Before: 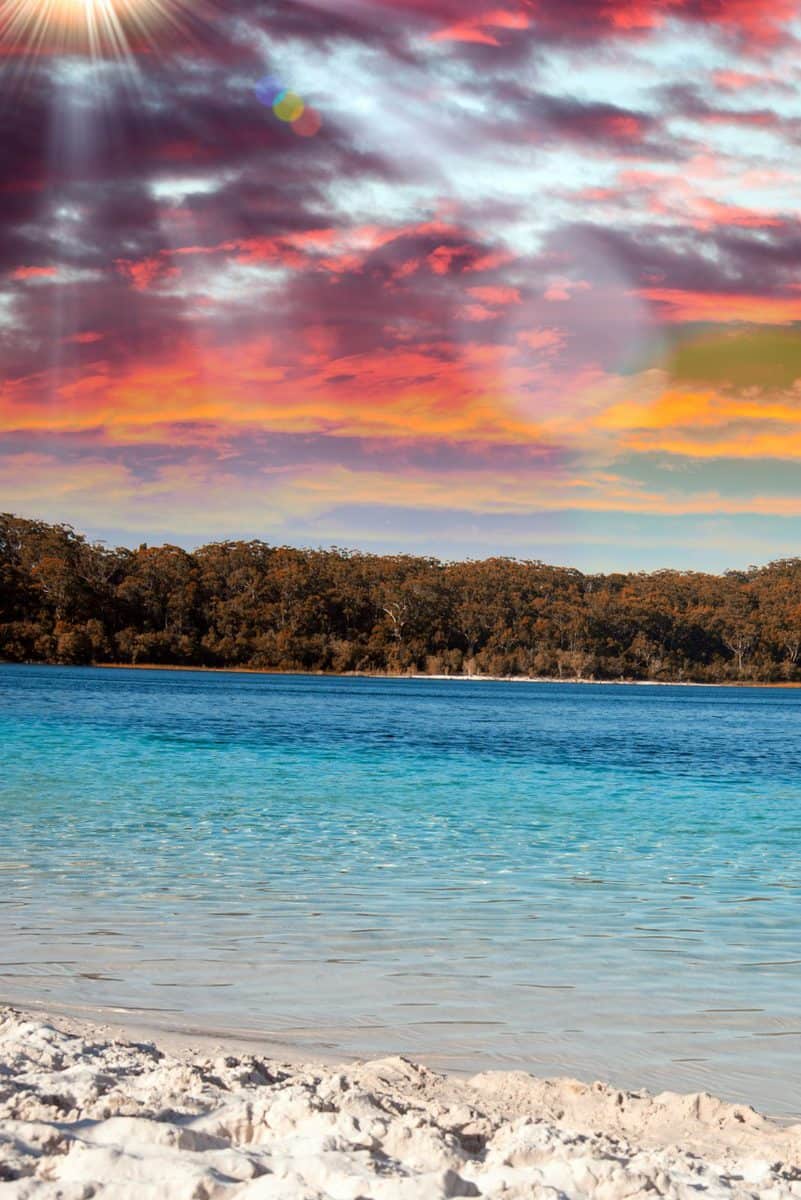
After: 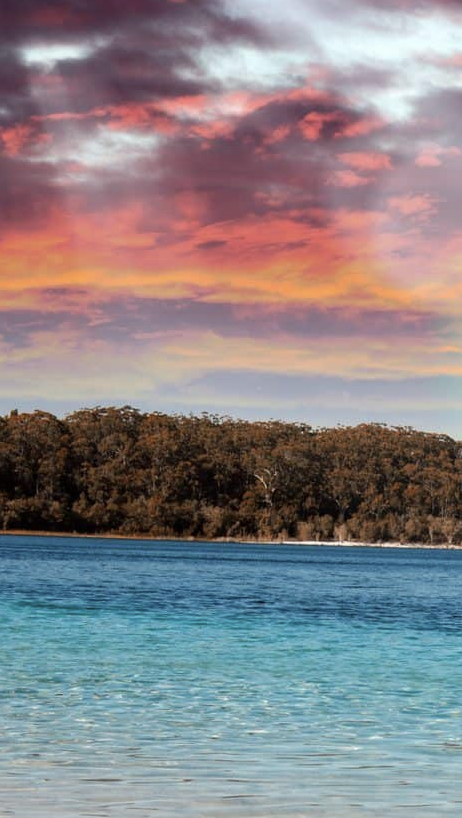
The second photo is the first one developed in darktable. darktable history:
contrast brightness saturation: contrast 0.06, brightness -0.01, saturation -0.23
crop: left 16.202%, top 11.208%, right 26.045%, bottom 20.557%
